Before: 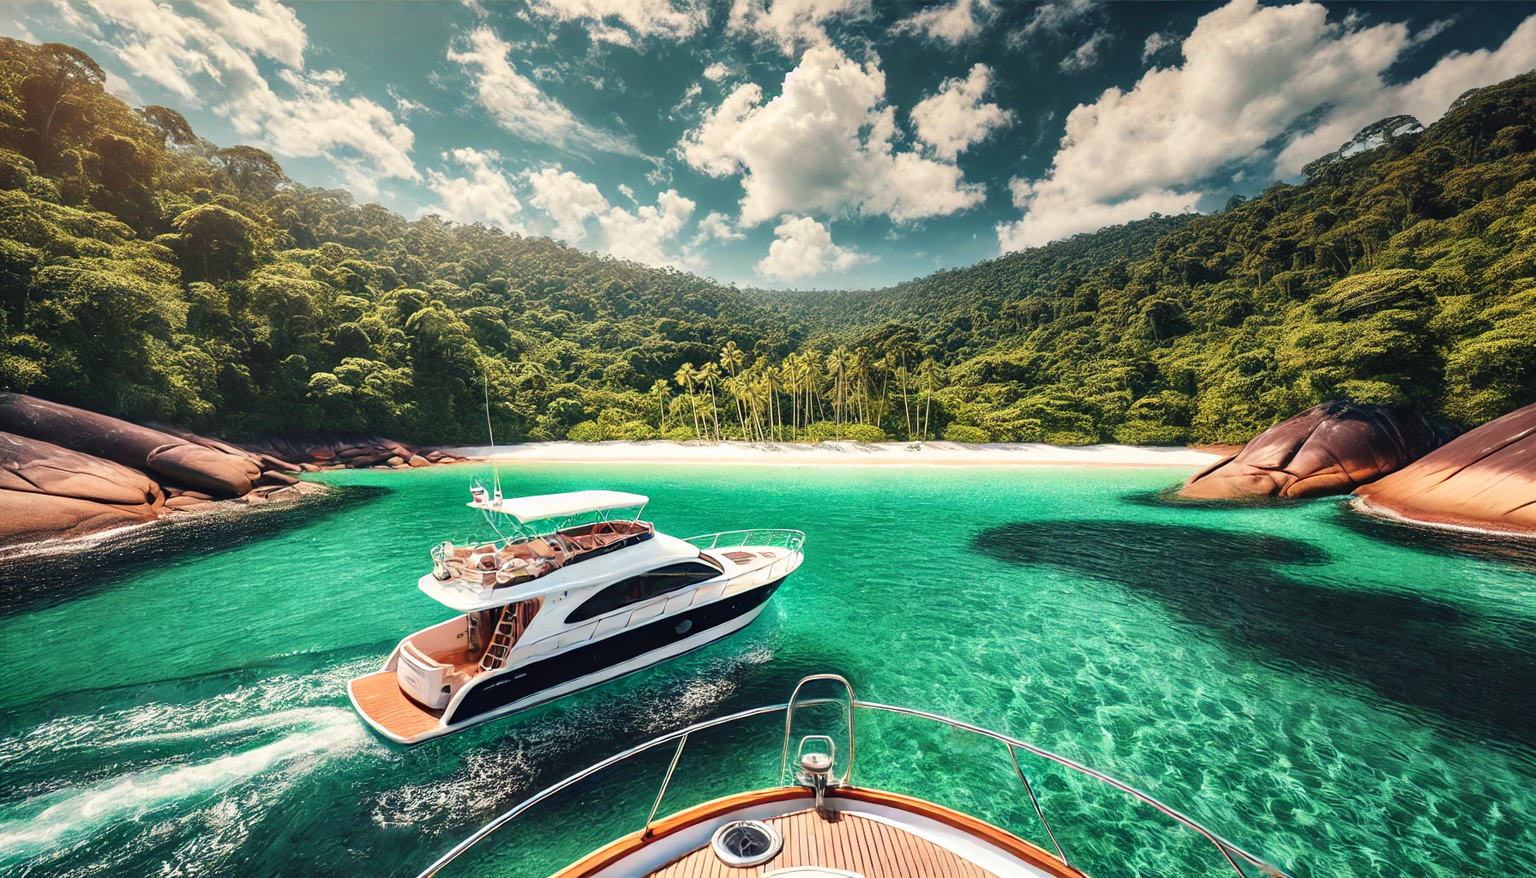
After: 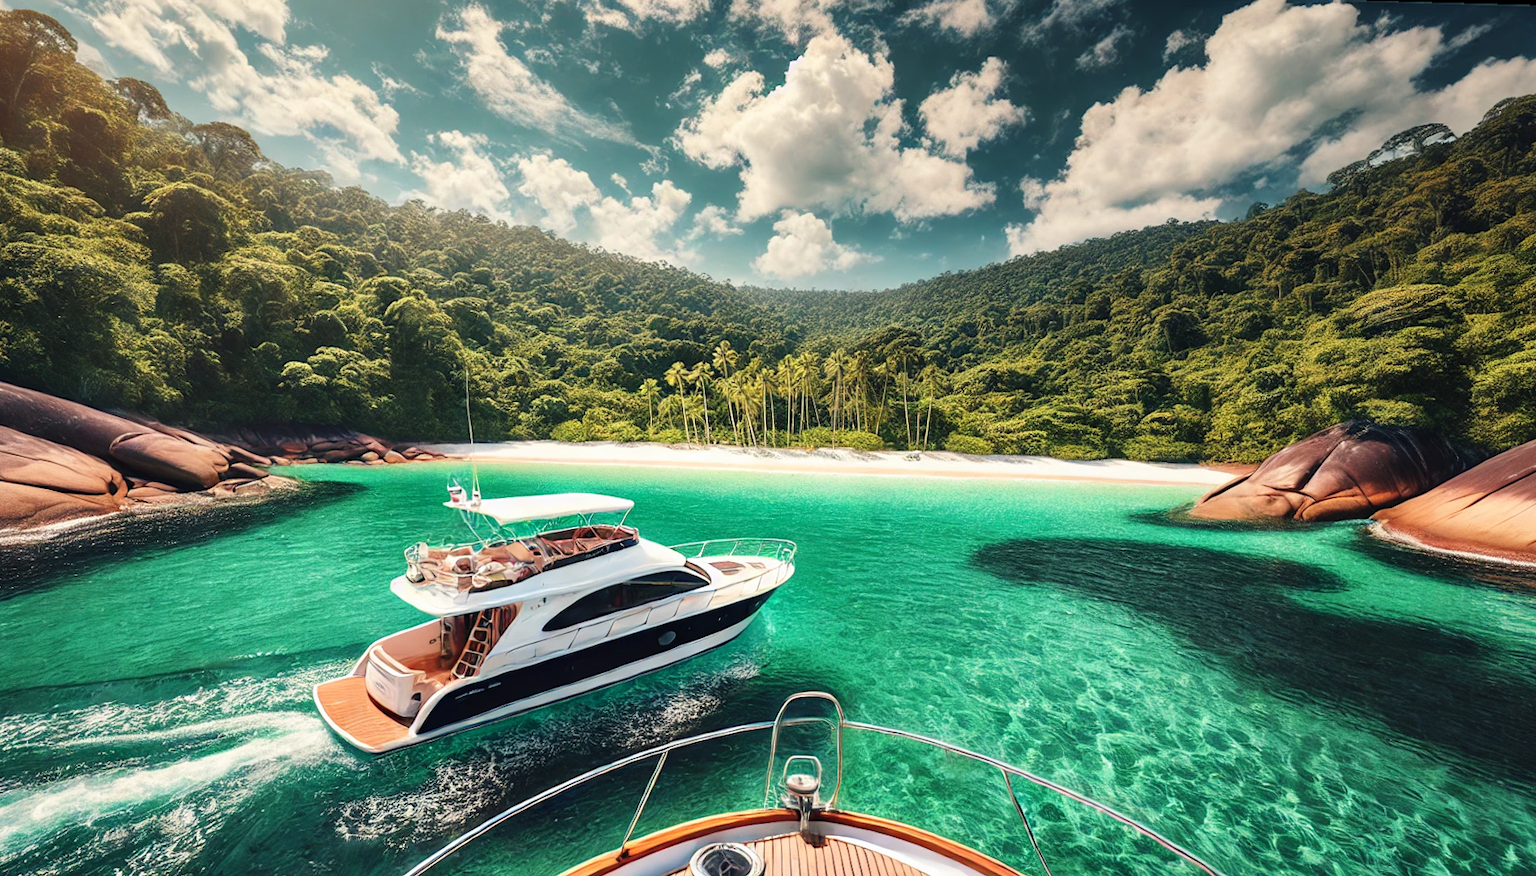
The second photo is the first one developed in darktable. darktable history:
rotate and perspective: rotation 1.57°, crop left 0.018, crop right 0.982, crop top 0.039, crop bottom 0.961
crop and rotate: left 1.774%, right 0.633%, bottom 1.28%
